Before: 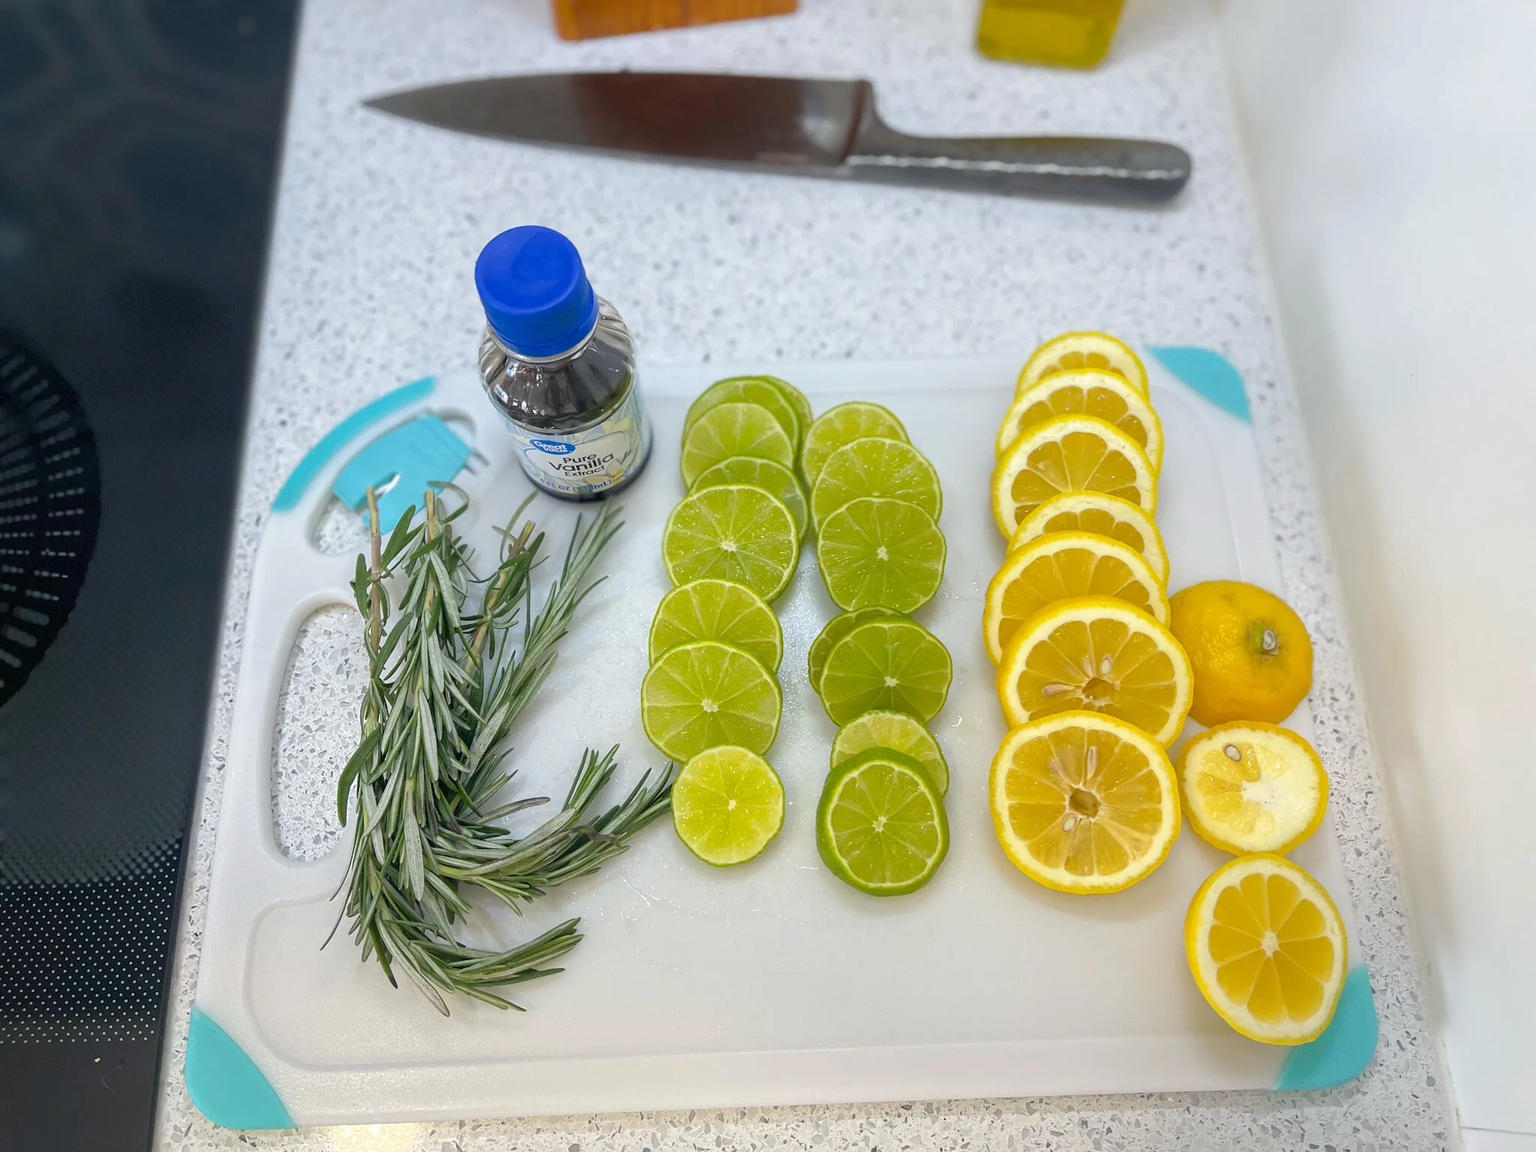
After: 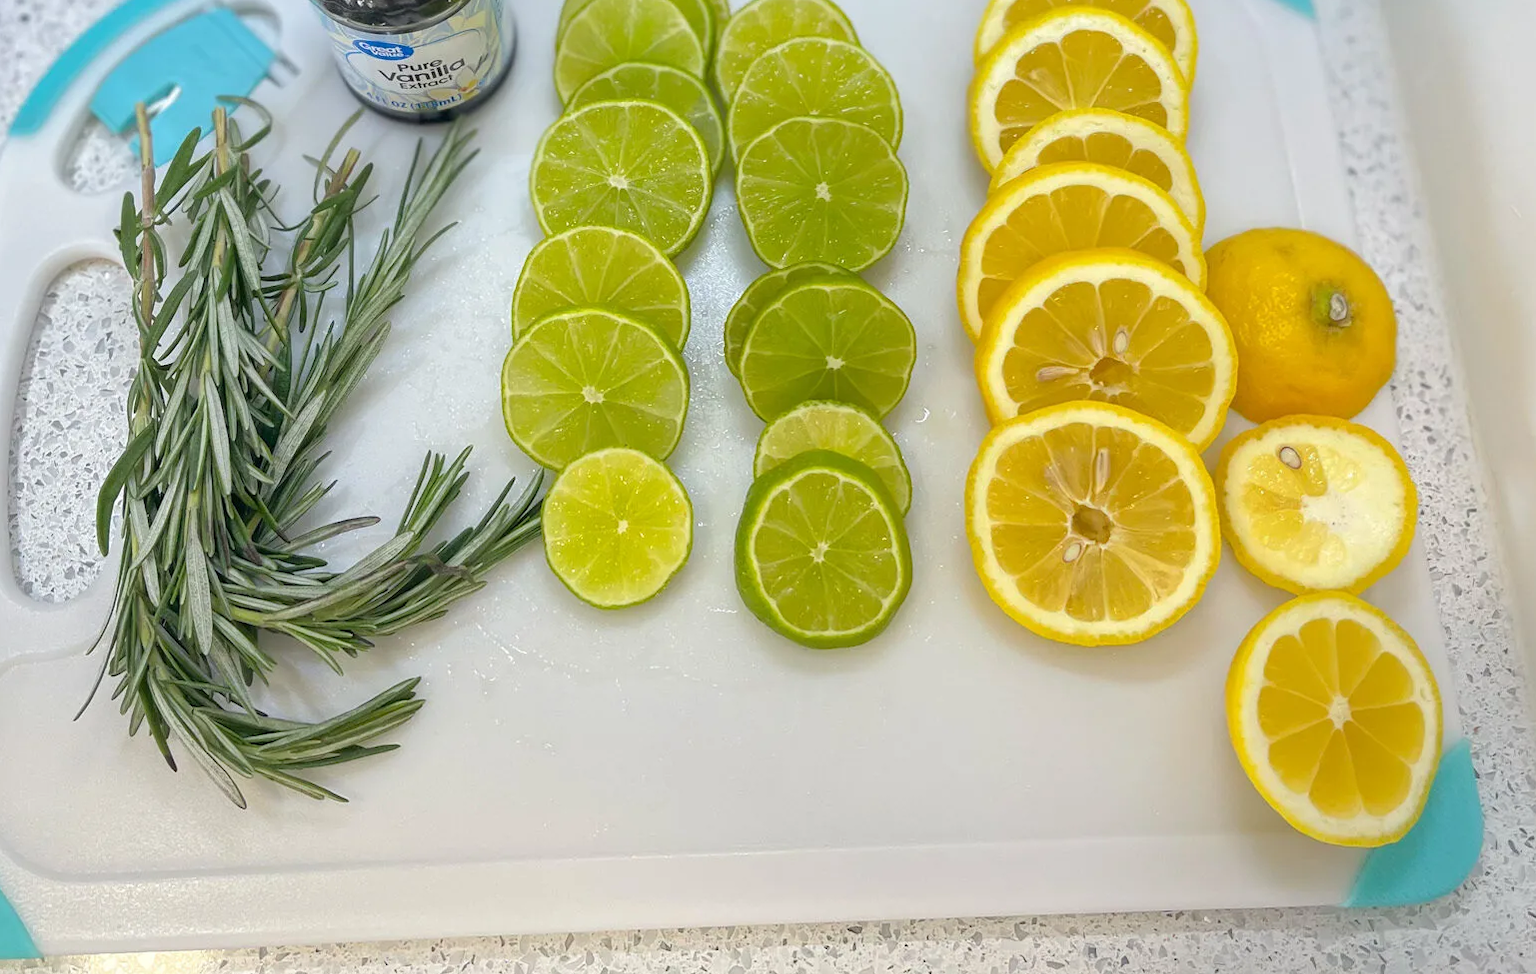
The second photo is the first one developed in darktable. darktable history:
crop and rotate: left 17.278%, top 35.594%, right 7.631%, bottom 0.902%
